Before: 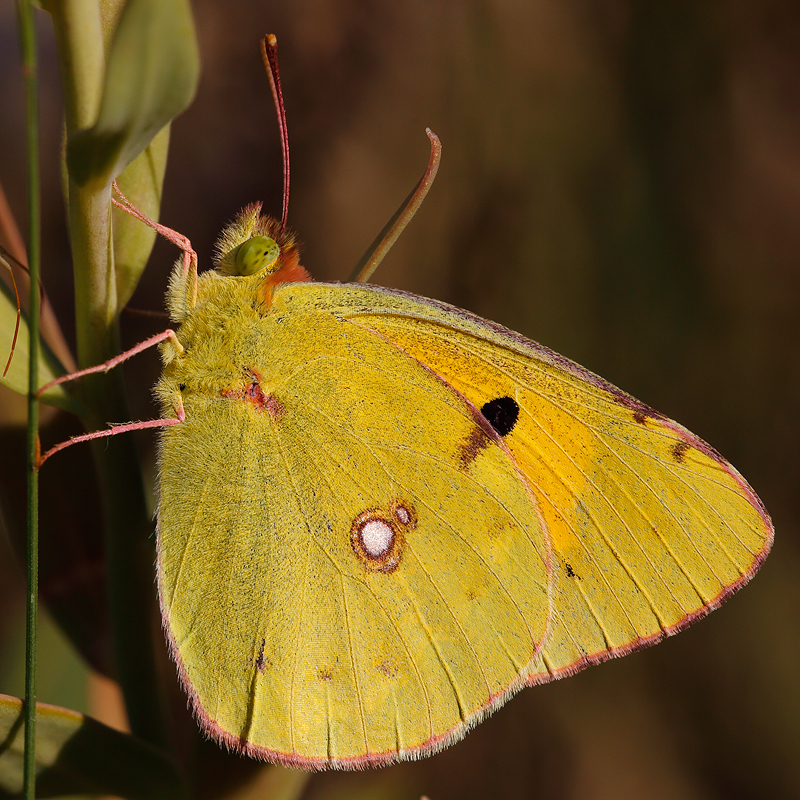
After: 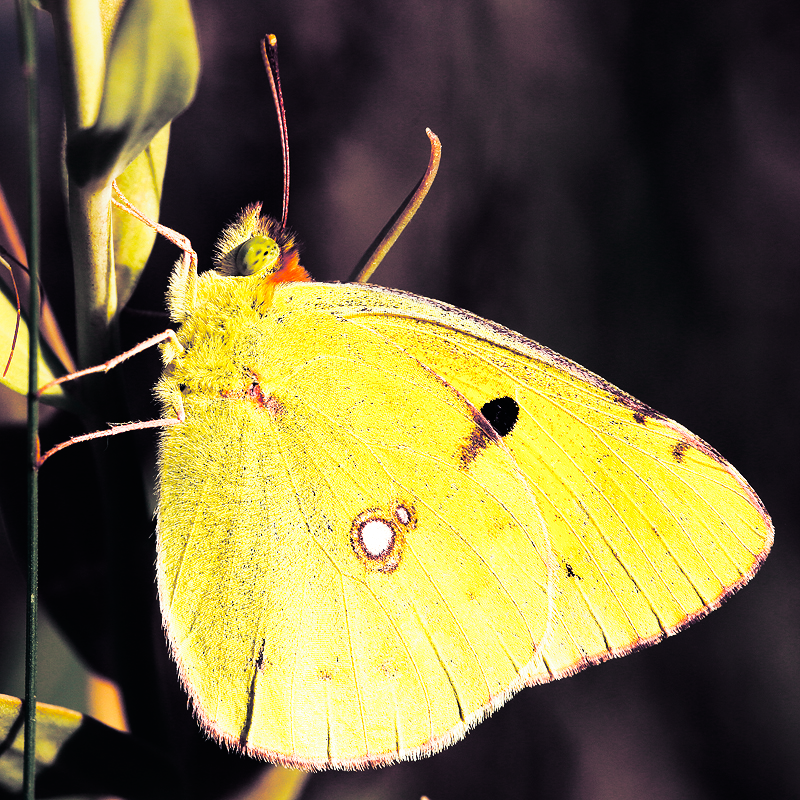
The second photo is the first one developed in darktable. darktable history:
tone equalizer: -8 EV -0.75 EV, -7 EV -0.7 EV, -6 EV -0.6 EV, -5 EV -0.4 EV, -3 EV 0.4 EV, -2 EV 0.6 EV, -1 EV 0.7 EV, +0 EV 0.75 EV, edges refinement/feathering 500, mask exposure compensation -1.57 EV, preserve details no
base curve: curves: ch0 [(0, 0) (0.007, 0.004) (0.027, 0.03) (0.046, 0.07) (0.207, 0.54) (0.442, 0.872) (0.673, 0.972) (1, 1)], preserve colors none
split-toning: shadows › hue 230.4°
